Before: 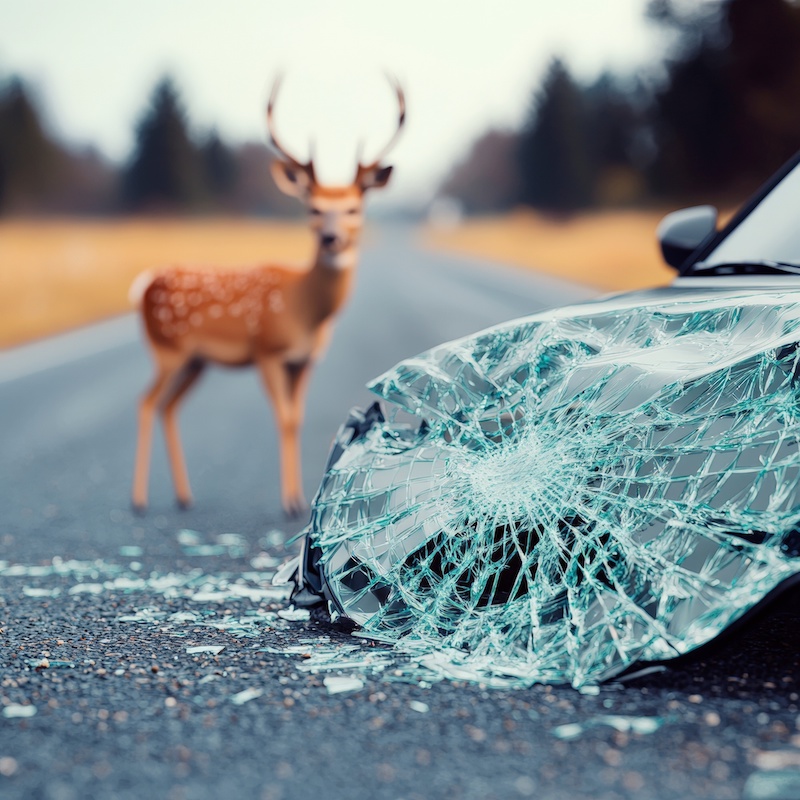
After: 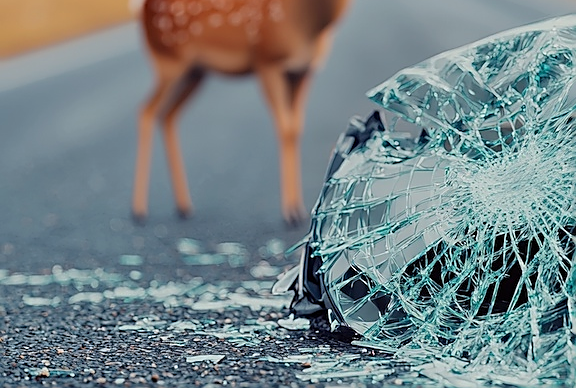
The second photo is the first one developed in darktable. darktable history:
crop: top 36.498%, right 27.964%, bottom 14.995%
sharpen: radius 1.4, amount 1.25, threshold 0.7
exposure: exposure -0.36 EV, compensate highlight preservation false
